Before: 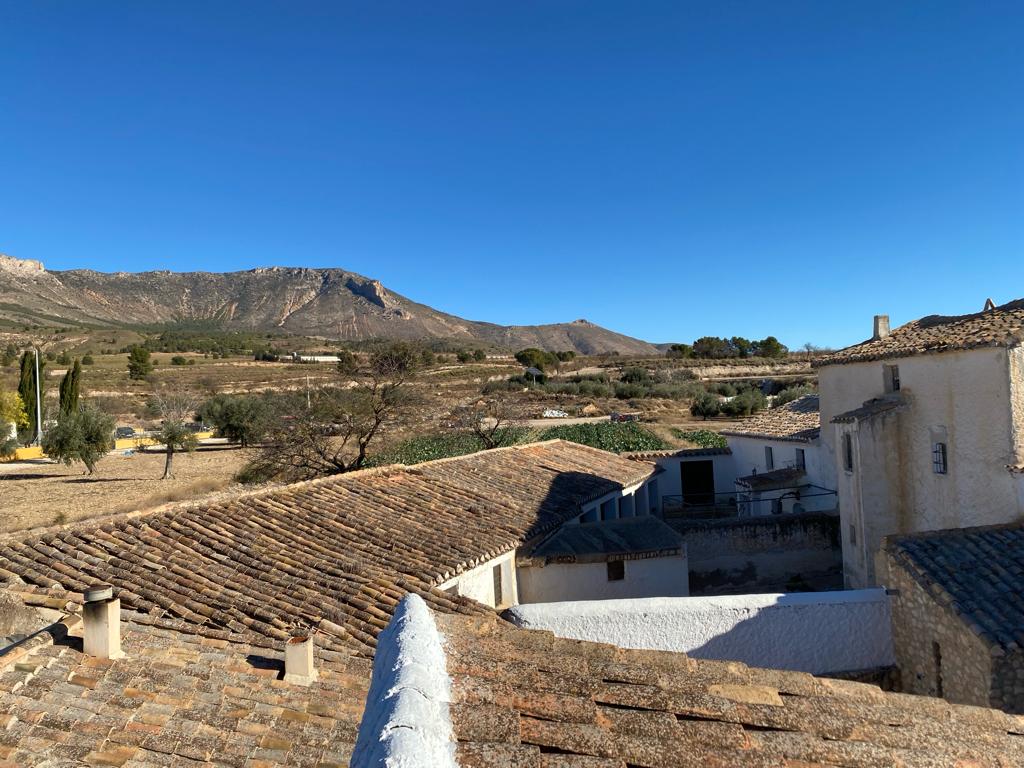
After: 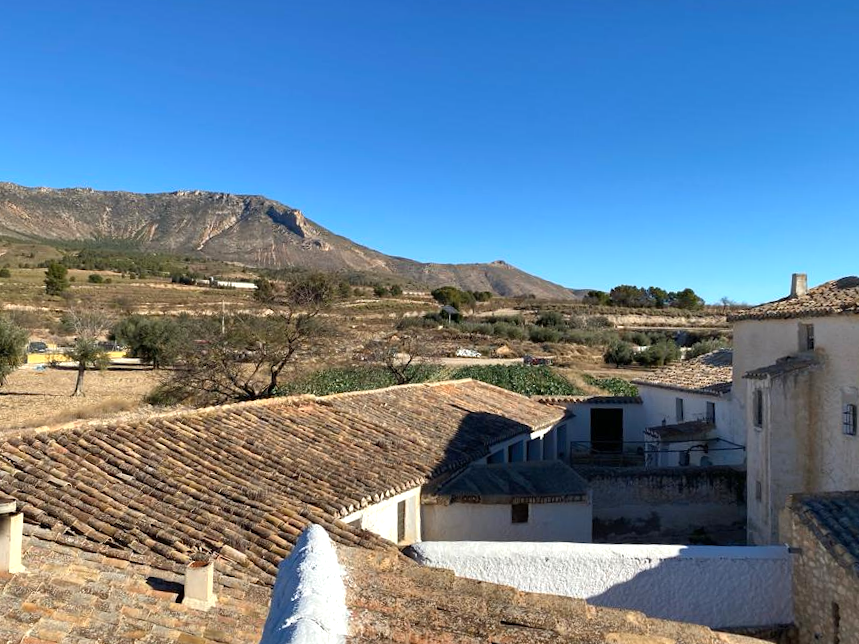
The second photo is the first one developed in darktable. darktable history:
exposure: exposure 0.3 EV, compensate highlight preservation false
crop and rotate: angle -3.27°, left 5.211%, top 5.211%, right 4.607%, bottom 4.607%
